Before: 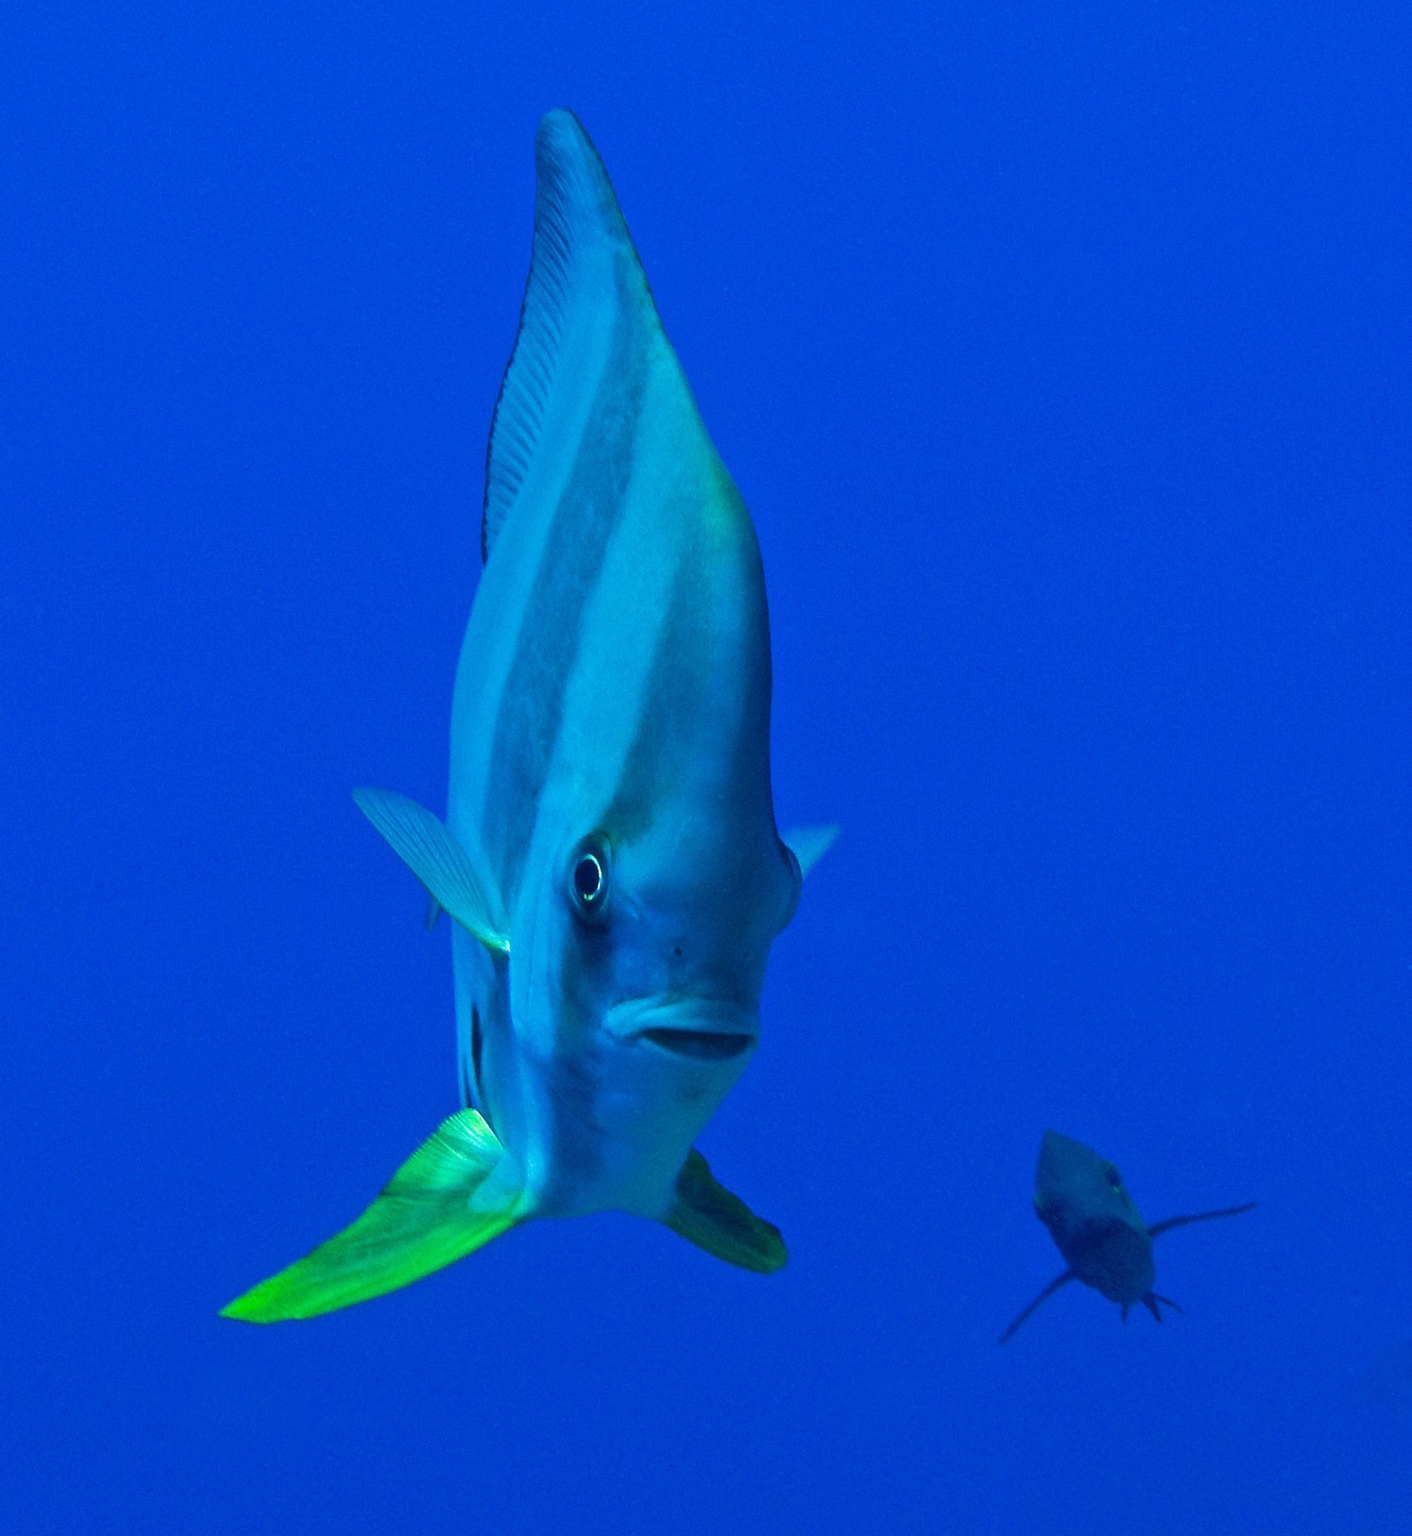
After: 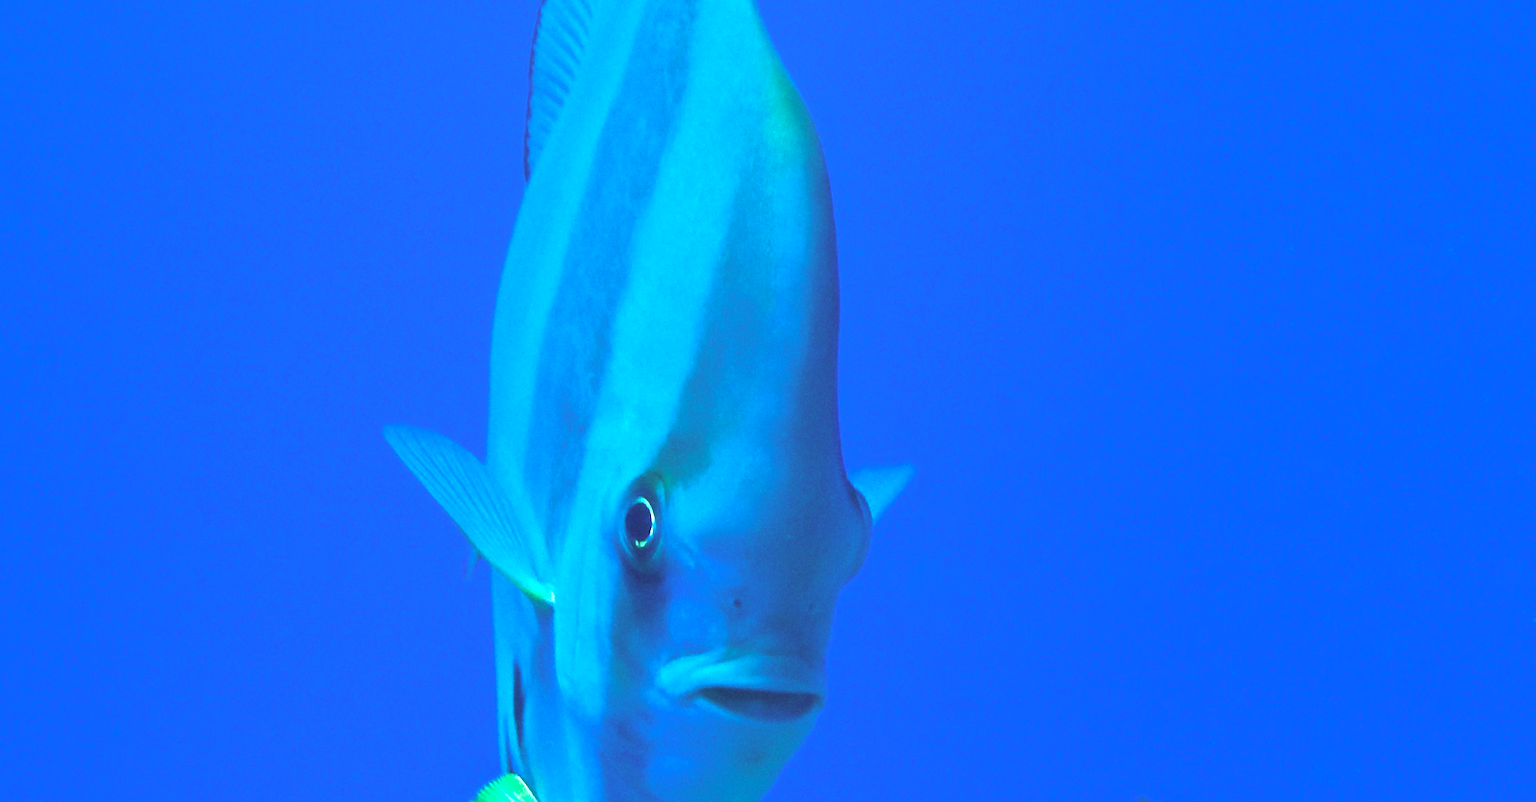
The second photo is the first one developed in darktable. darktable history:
exposure: black level correction 0, exposure 1.101 EV, compensate highlight preservation false
crop and rotate: top 25.9%, bottom 26.081%
local contrast: detail 69%
